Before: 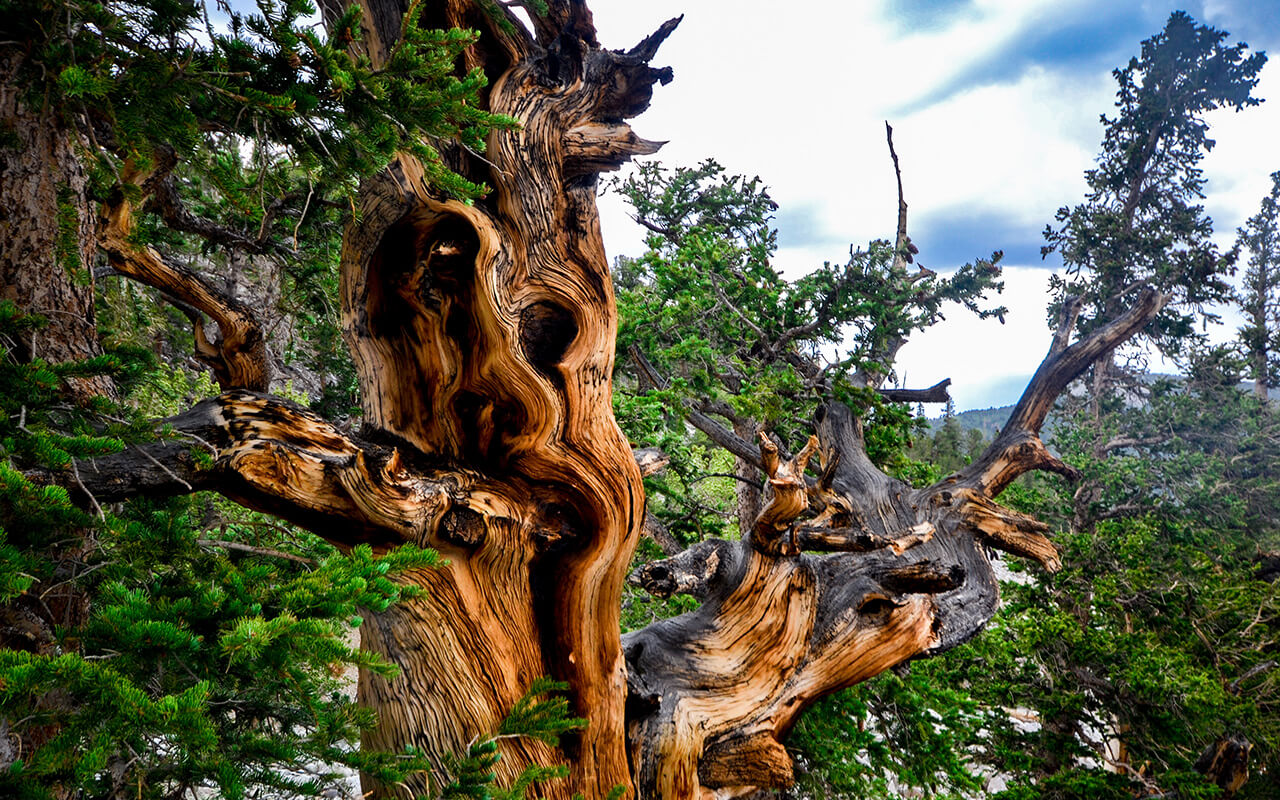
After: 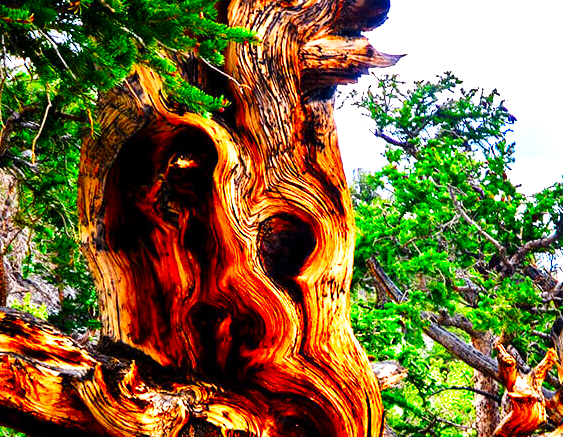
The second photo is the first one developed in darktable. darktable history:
shadows and highlights: radius 171.15, shadows 26.33, white point adjustment 3.07, highlights -68.88, soften with gaussian
crop: left 20.499%, top 10.889%, right 35.448%, bottom 34.479%
color correction: highlights b* 0.03, saturation 2.13
base curve: curves: ch0 [(0, 0) (0.026, 0.03) (0.109, 0.232) (0.351, 0.748) (0.669, 0.968) (1, 1)], preserve colors none
